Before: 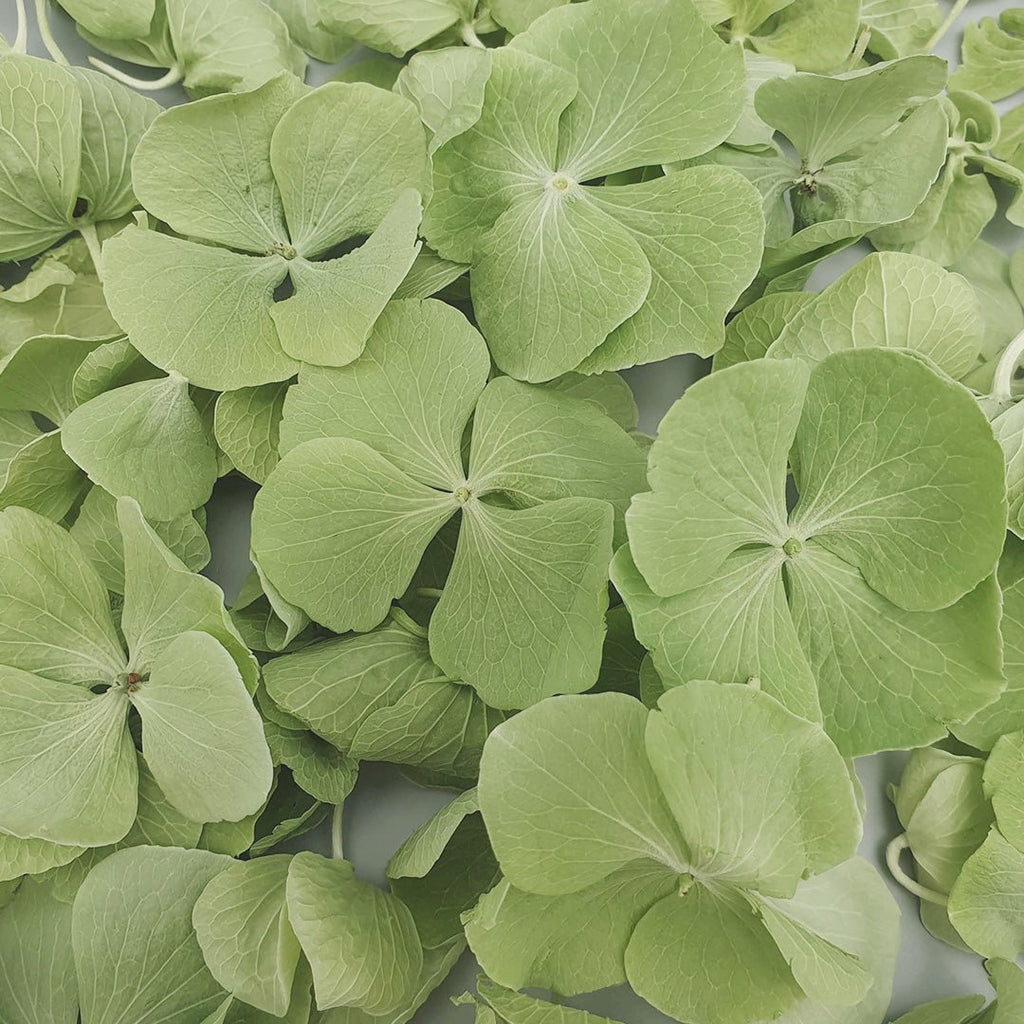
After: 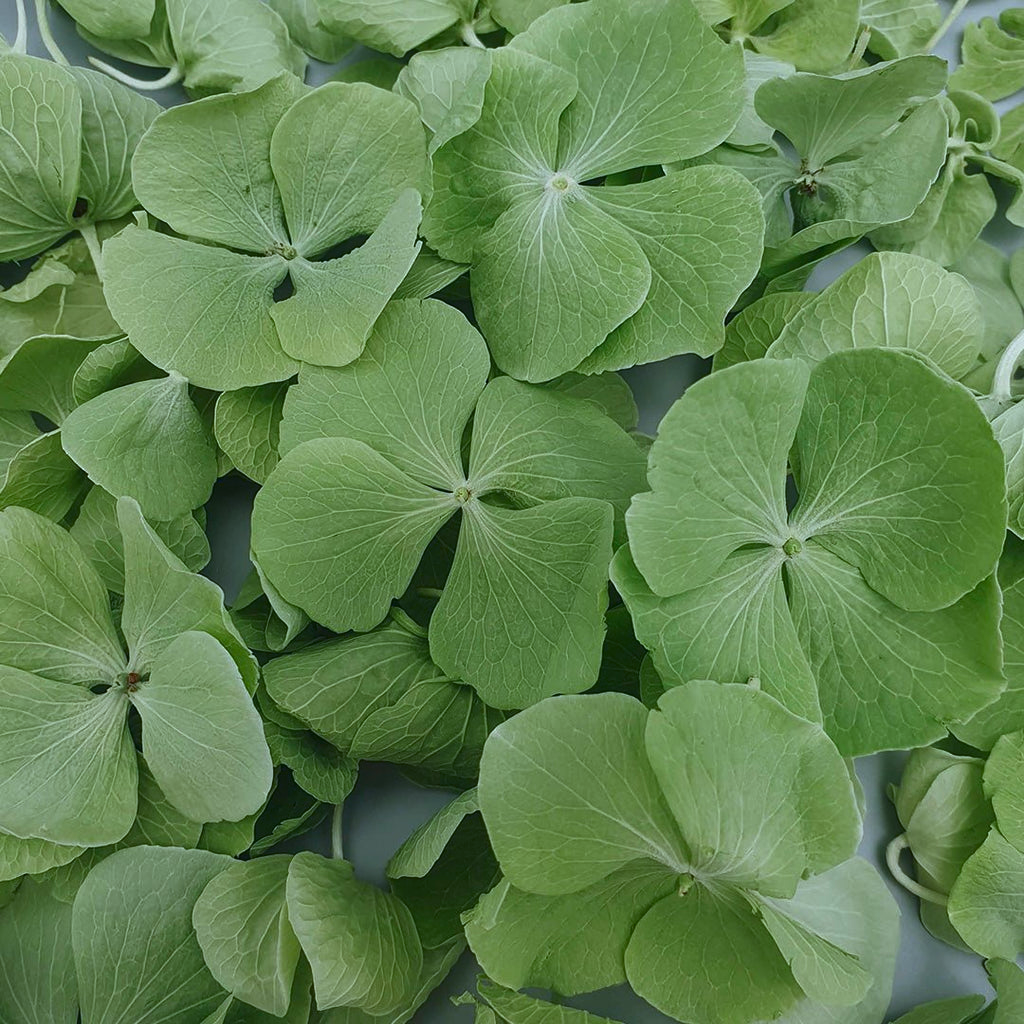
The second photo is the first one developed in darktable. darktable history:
contrast brightness saturation: brightness -0.25, saturation 0.2
color calibration: x 0.37, y 0.377, temperature 4289.93 K
